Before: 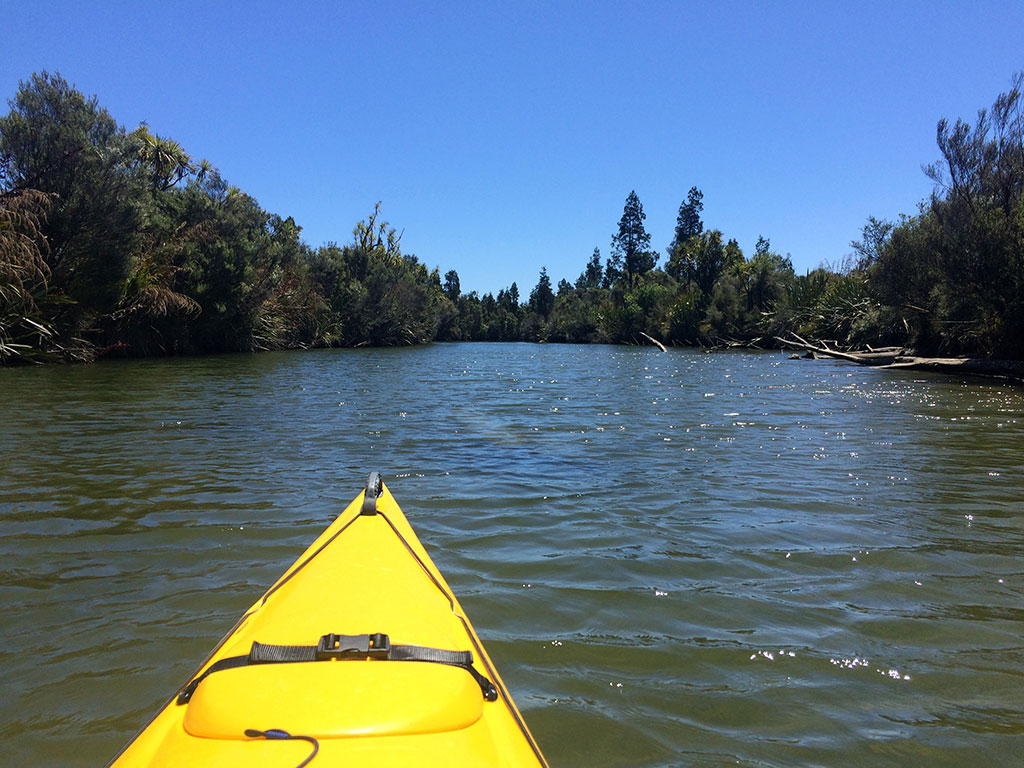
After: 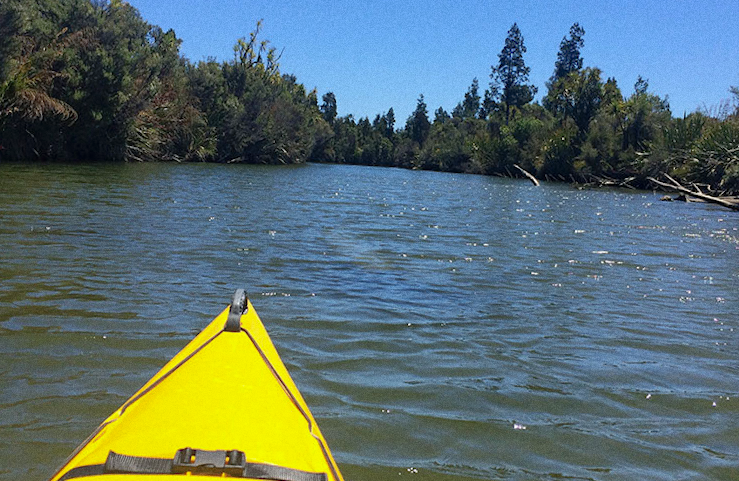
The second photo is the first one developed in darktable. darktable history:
grain: coarseness 0.09 ISO
crop and rotate: angle -3.37°, left 9.79%, top 20.73%, right 12.42%, bottom 11.82%
shadows and highlights: on, module defaults
